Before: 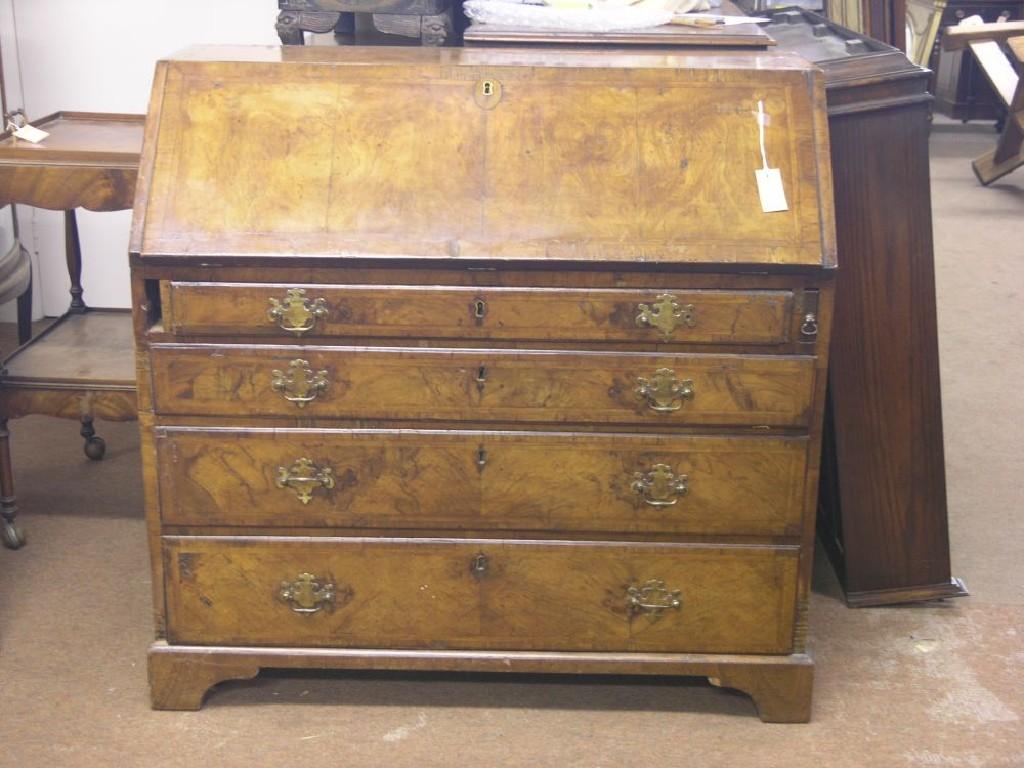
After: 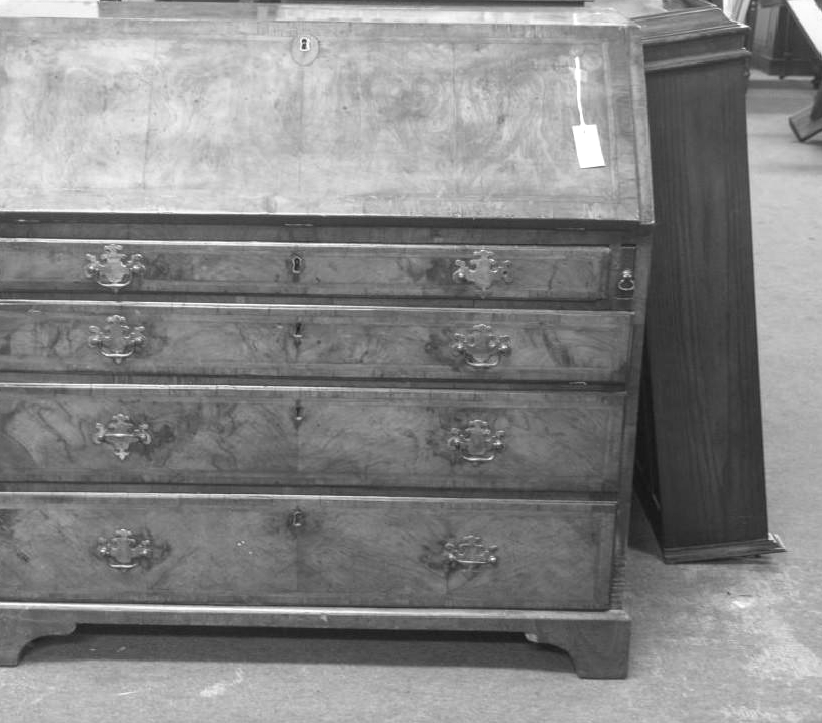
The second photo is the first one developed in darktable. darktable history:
exposure: compensate highlight preservation false
contrast brightness saturation: saturation -1
local contrast: on, module defaults
crop and rotate: left 17.959%, top 5.771%, right 1.742%
